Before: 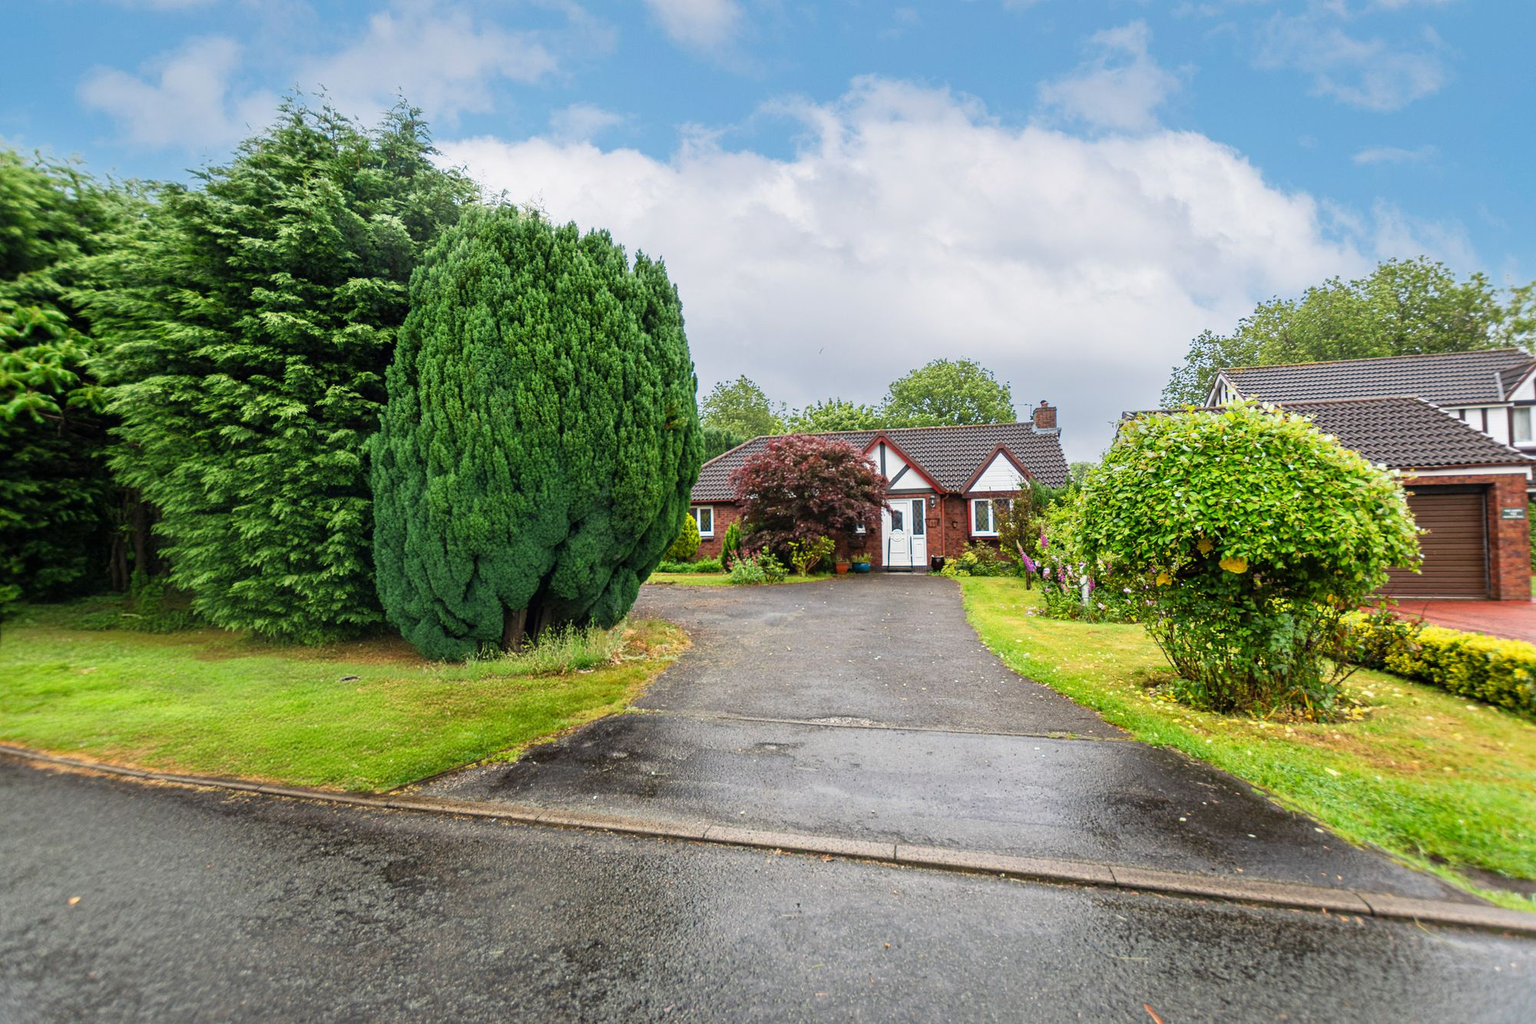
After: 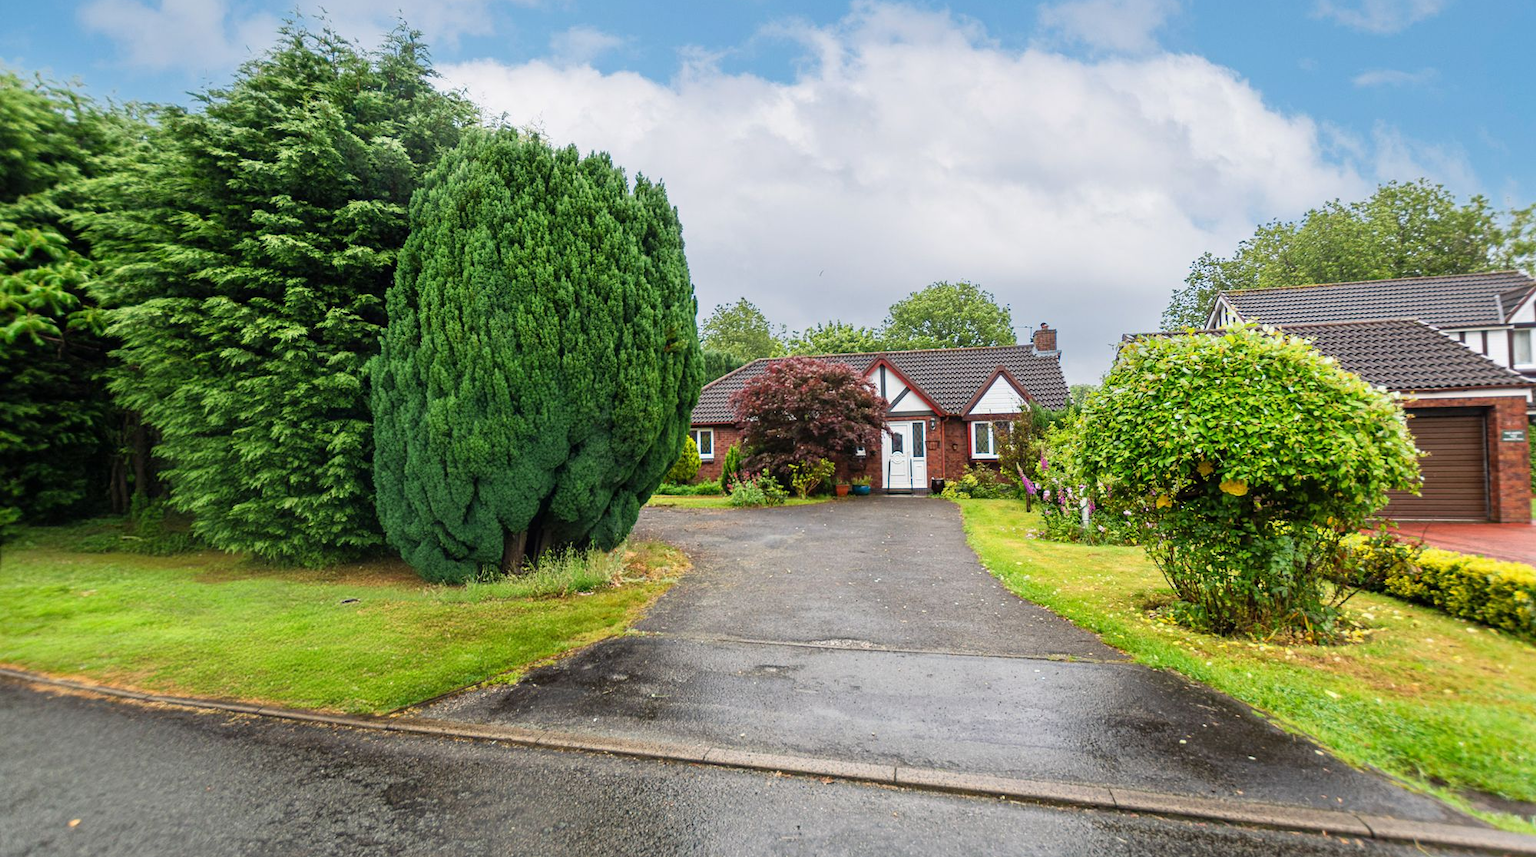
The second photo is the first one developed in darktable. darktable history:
crop: top 7.594%, bottom 8.095%
